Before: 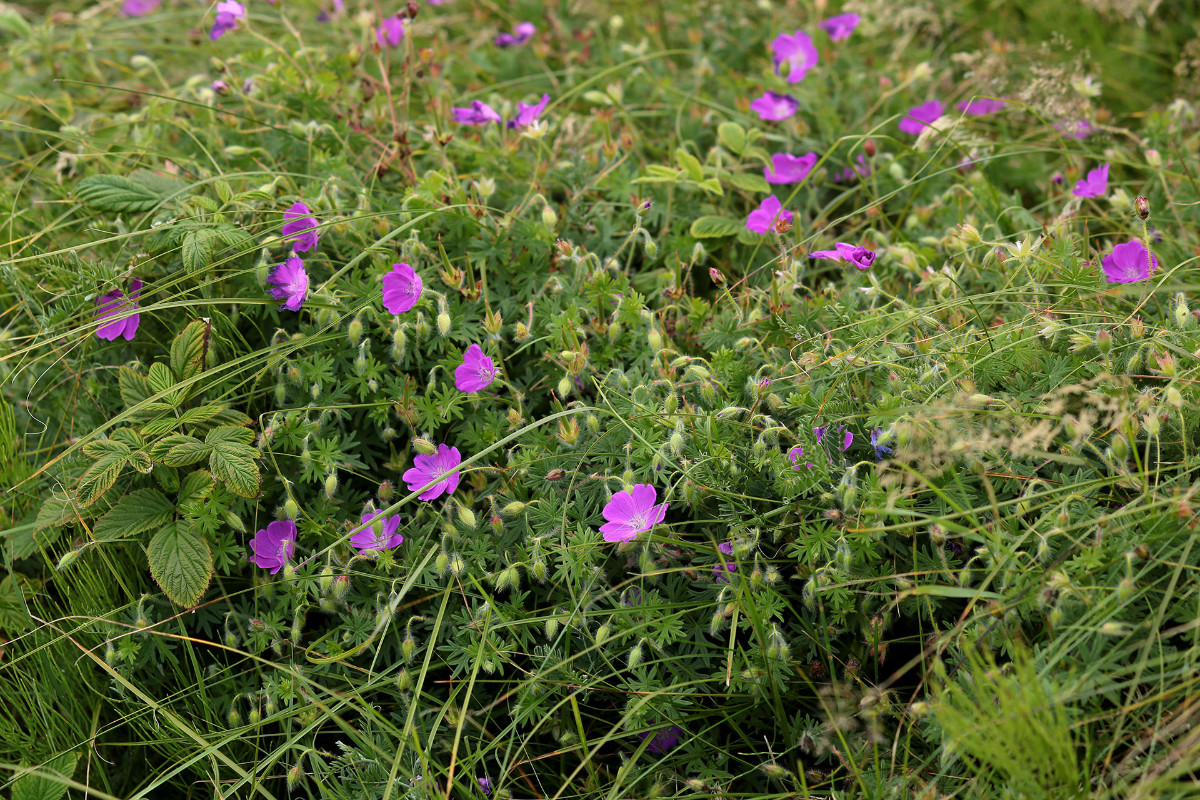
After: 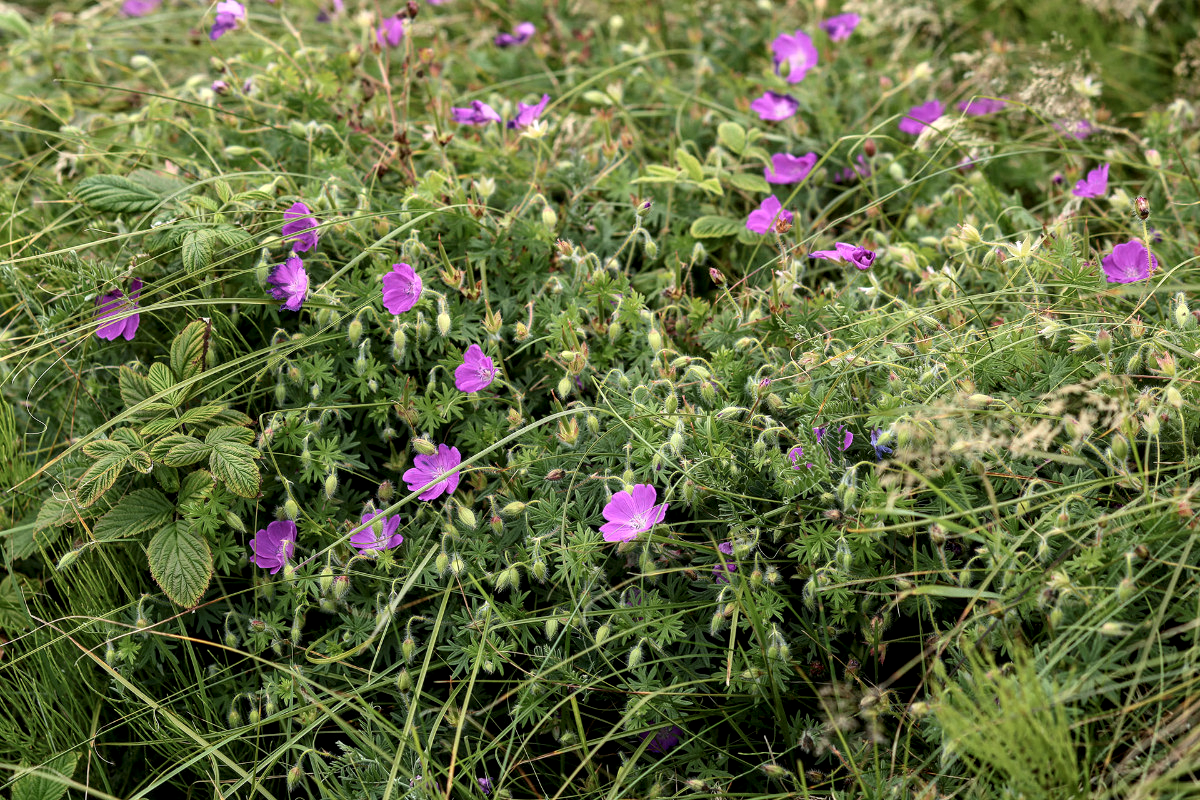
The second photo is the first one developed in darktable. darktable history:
contrast brightness saturation: contrast 0.114, saturation -0.155
exposure: black level correction 0.001, exposure 0.193 EV, compensate highlight preservation false
local contrast: detail 130%
